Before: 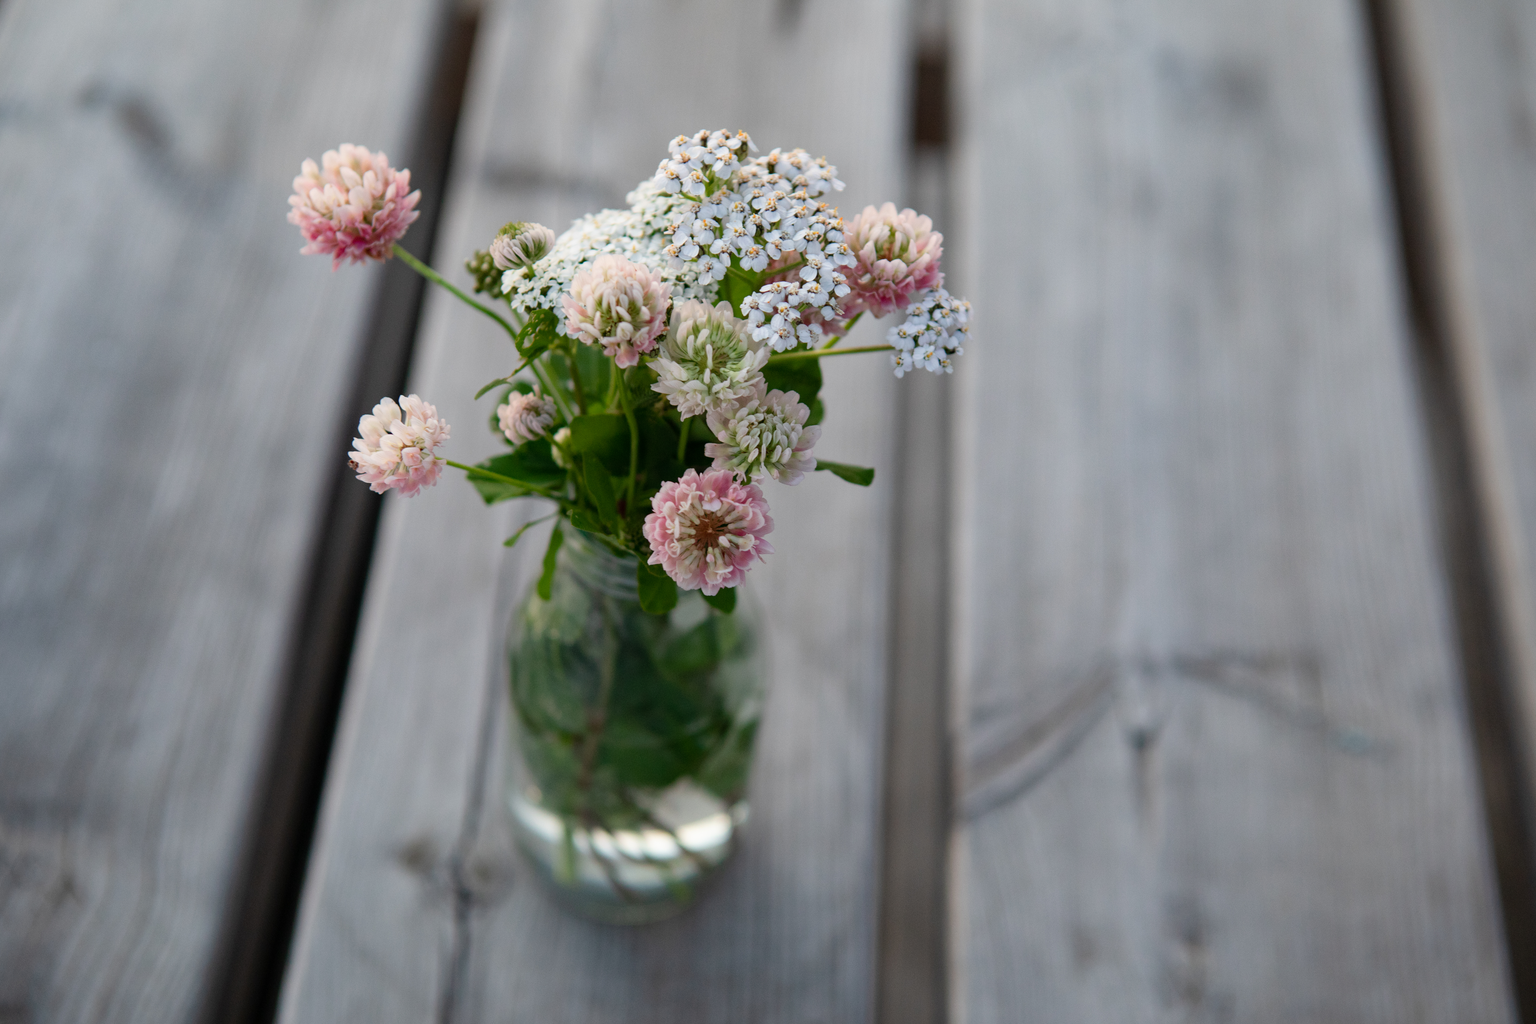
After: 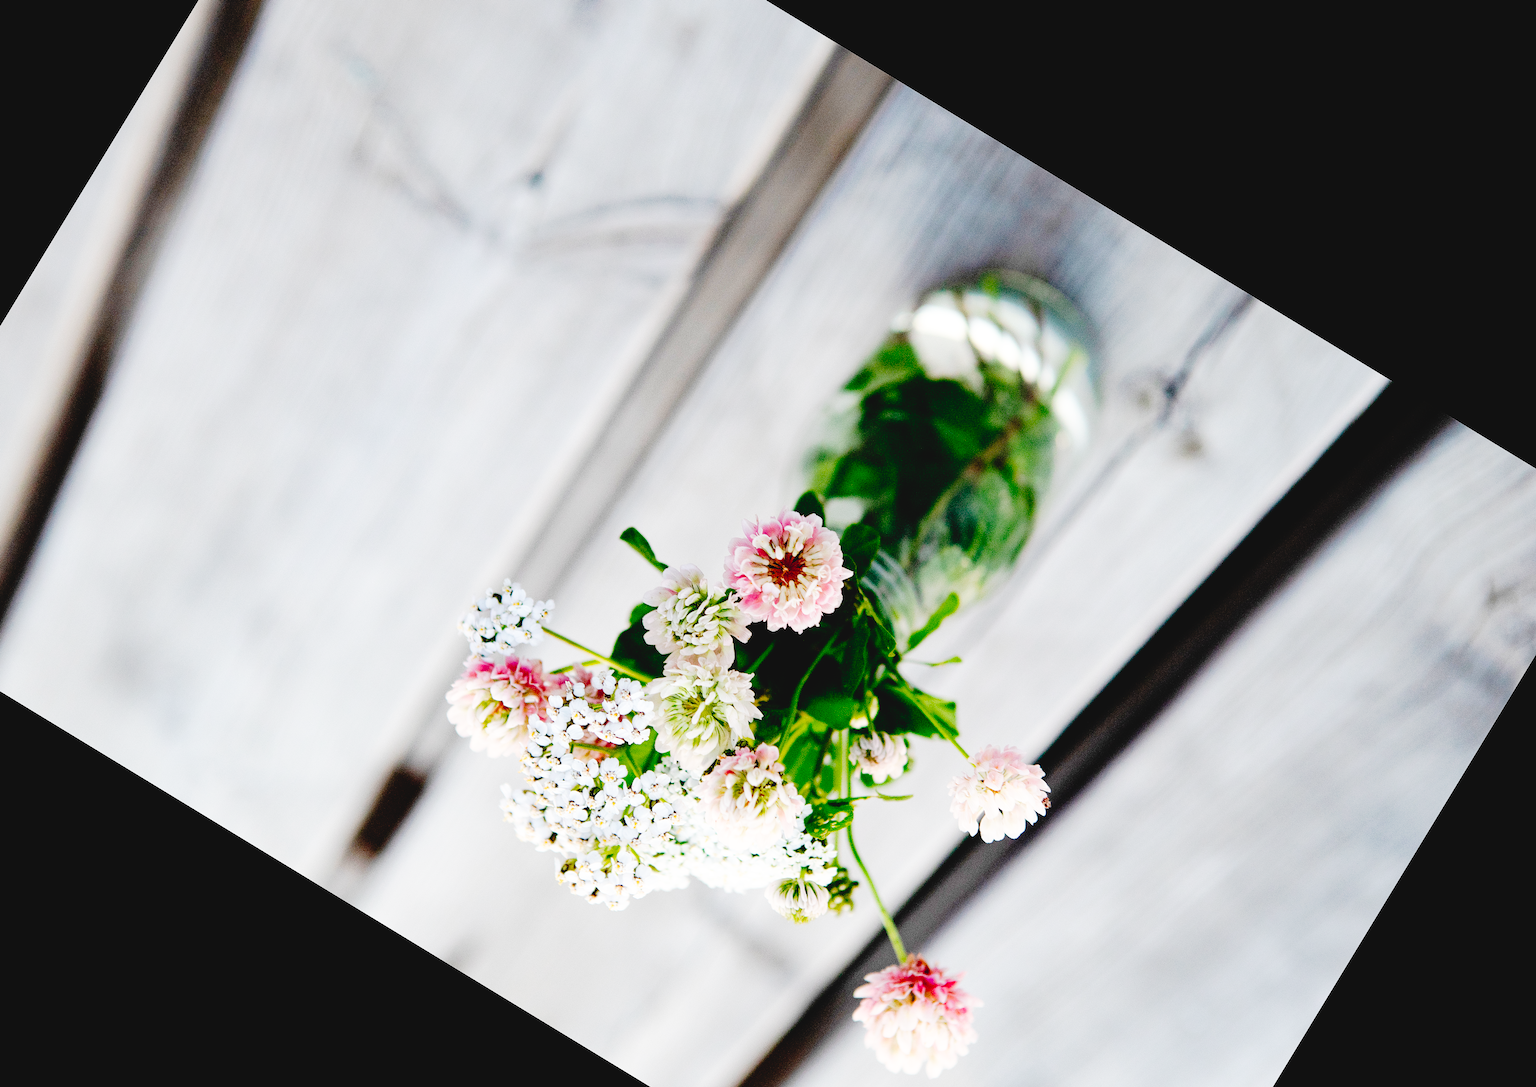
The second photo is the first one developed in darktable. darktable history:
crop and rotate: angle 148.68°, left 9.111%, top 15.603%, right 4.588%, bottom 17.041%
sharpen: on, module defaults
base curve: curves: ch0 [(0, 0) (0, 0) (0.002, 0.001) (0.008, 0.003) (0.019, 0.011) (0.037, 0.037) (0.064, 0.11) (0.102, 0.232) (0.152, 0.379) (0.216, 0.524) (0.296, 0.665) (0.394, 0.789) (0.512, 0.881) (0.651, 0.945) (0.813, 0.986) (1, 1)], preserve colors none
exposure: black level correction 0.007, exposure 0.093 EV, compensate highlight preservation false
tone curve: curves: ch0 [(0, 0) (0.003, 0.051) (0.011, 0.052) (0.025, 0.055) (0.044, 0.062) (0.069, 0.068) (0.1, 0.077) (0.136, 0.098) (0.177, 0.145) (0.224, 0.223) (0.277, 0.314) (0.335, 0.43) (0.399, 0.518) (0.468, 0.591) (0.543, 0.656) (0.623, 0.726) (0.709, 0.809) (0.801, 0.857) (0.898, 0.918) (1, 1)], preserve colors none
